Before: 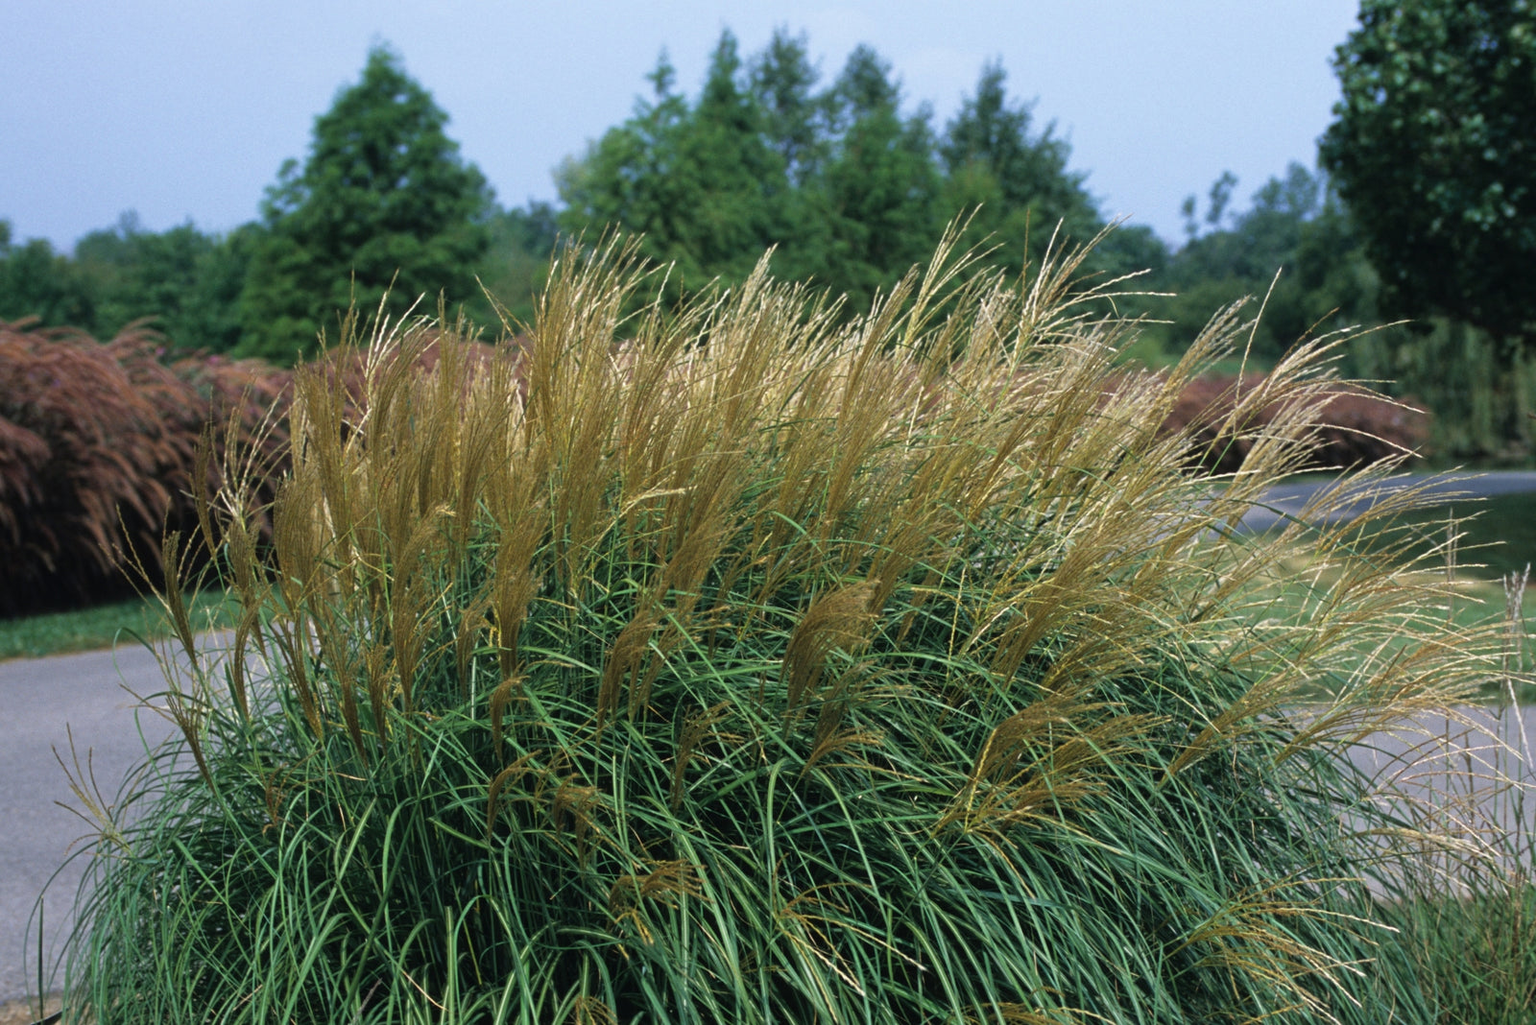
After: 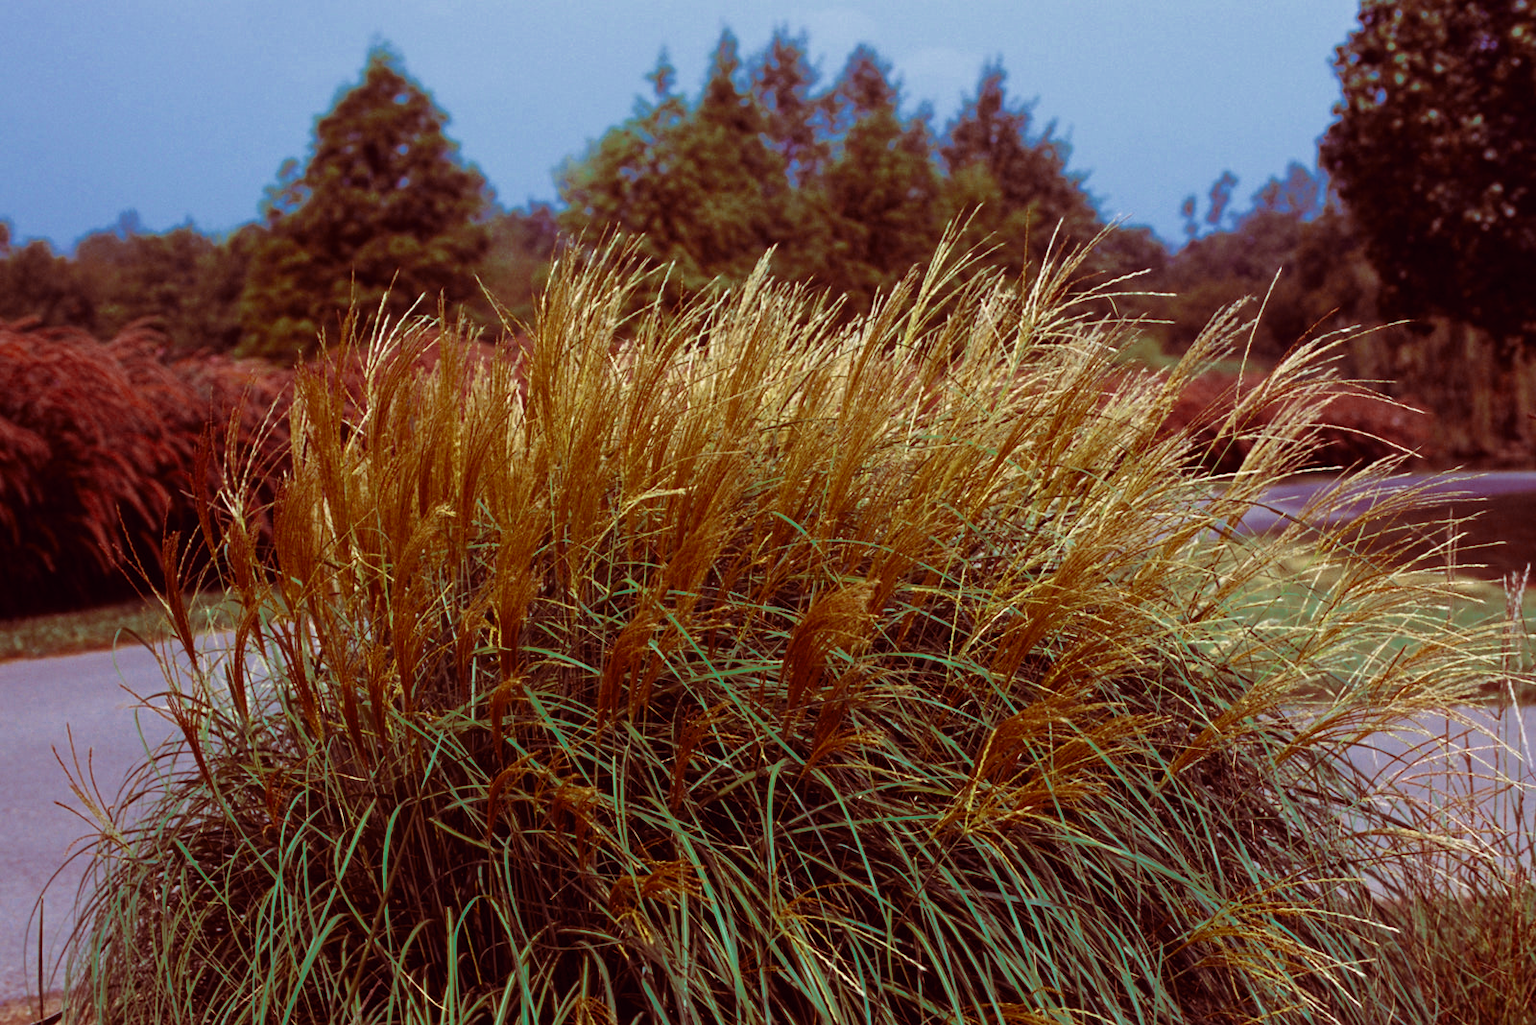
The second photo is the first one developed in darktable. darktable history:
velvia: on, module defaults
color zones: curves: ch0 [(0, 0.5) (0.125, 0.4) (0.25, 0.5) (0.375, 0.4) (0.5, 0.4) (0.625, 0.35) (0.75, 0.35) (0.875, 0.5)]; ch1 [(0, 0.35) (0.125, 0.45) (0.25, 0.35) (0.375, 0.35) (0.5, 0.35) (0.625, 0.35) (0.75, 0.45) (0.875, 0.35)]; ch2 [(0, 0.6) (0.125, 0.5) (0.25, 0.5) (0.375, 0.6) (0.5, 0.6) (0.625, 0.5) (0.75, 0.5) (0.875, 0.5)]
color balance rgb: shadows lift › luminance -18.76%, shadows lift › chroma 35.103%, perceptual saturation grading › global saturation 30.974%, global vibrance 33.086%
